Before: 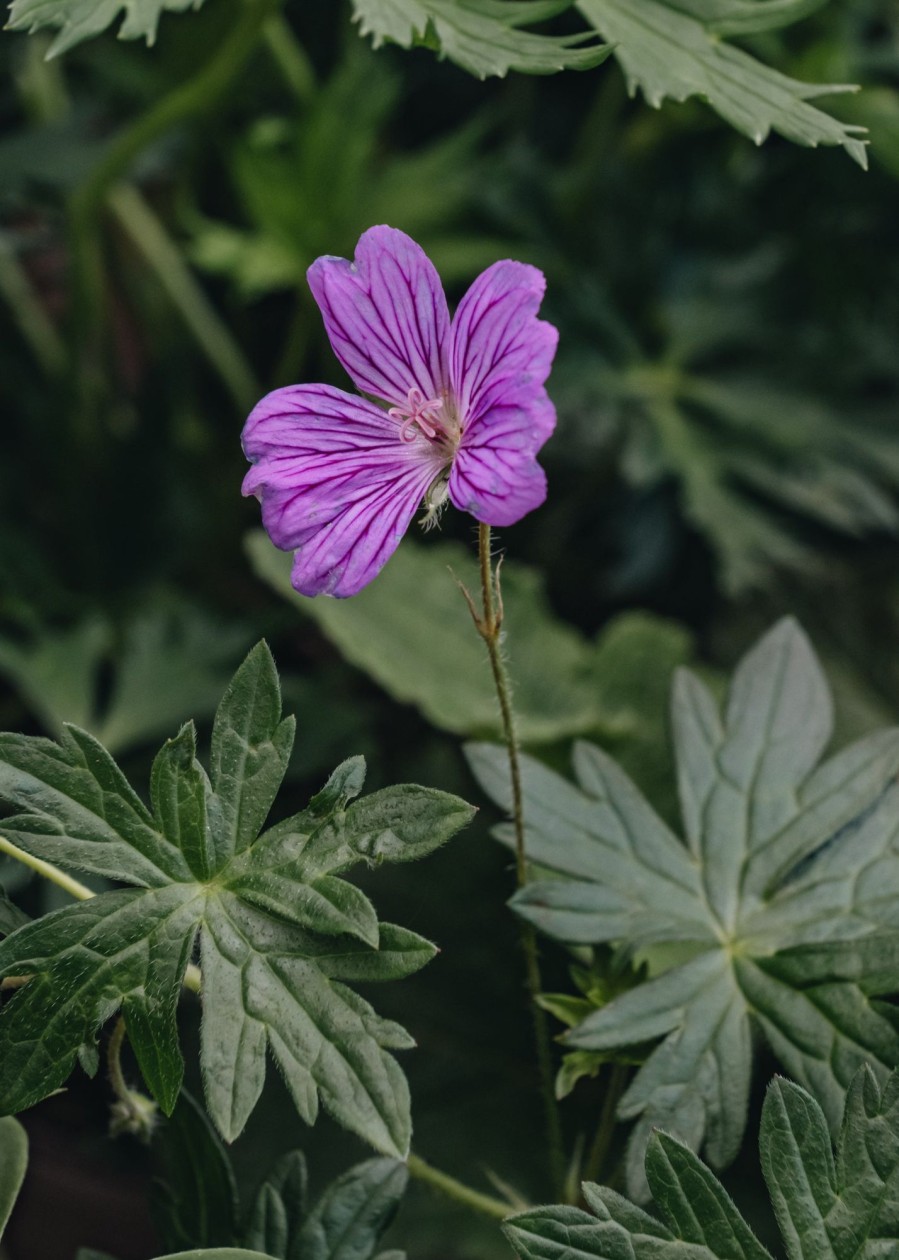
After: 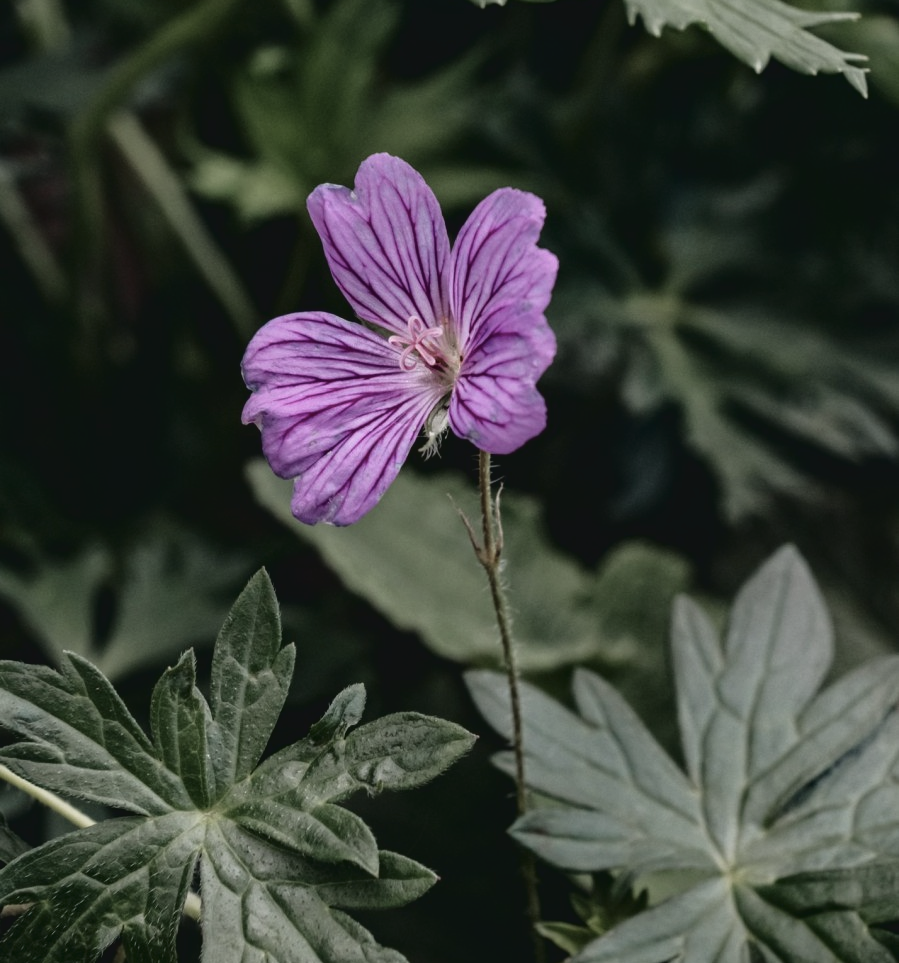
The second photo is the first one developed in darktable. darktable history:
tone curve: curves: ch0 [(0, 0) (0.003, 0.047) (0.011, 0.047) (0.025, 0.047) (0.044, 0.049) (0.069, 0.051) (0.1, 0.062) (0.136, 0.086) (0.177, 0.125) (0.224, 0.178) (0.277, 0.246) (0.335, 0.324) (0.399, 0.407) (0.468, 0.48) (0.543, 0.57) (0.623, 0.675) (0.709, 0.772) (0.801, 0.876) (0.898, 0.963) (1, 1)], color space Lab, independent channels, preserve colors none
crop: top 5.723%, bottom 17.816%
color zones: curves: ch0 [(0, 0.559) (0.153, 0.551) (0.229, 0.5) (0.429, 0.5) (0.571, 0.5) (0.714, 0.5) (0.857, 0.5) (1, 0.559)]; ch1 [(0, 0.417) (0.112, 0.336) (0.213, 0.26) (0.429, 0.34) (0.571, 0.35) (0.683, 0.331) (0.857, 0.344) (1, 0.417)]
